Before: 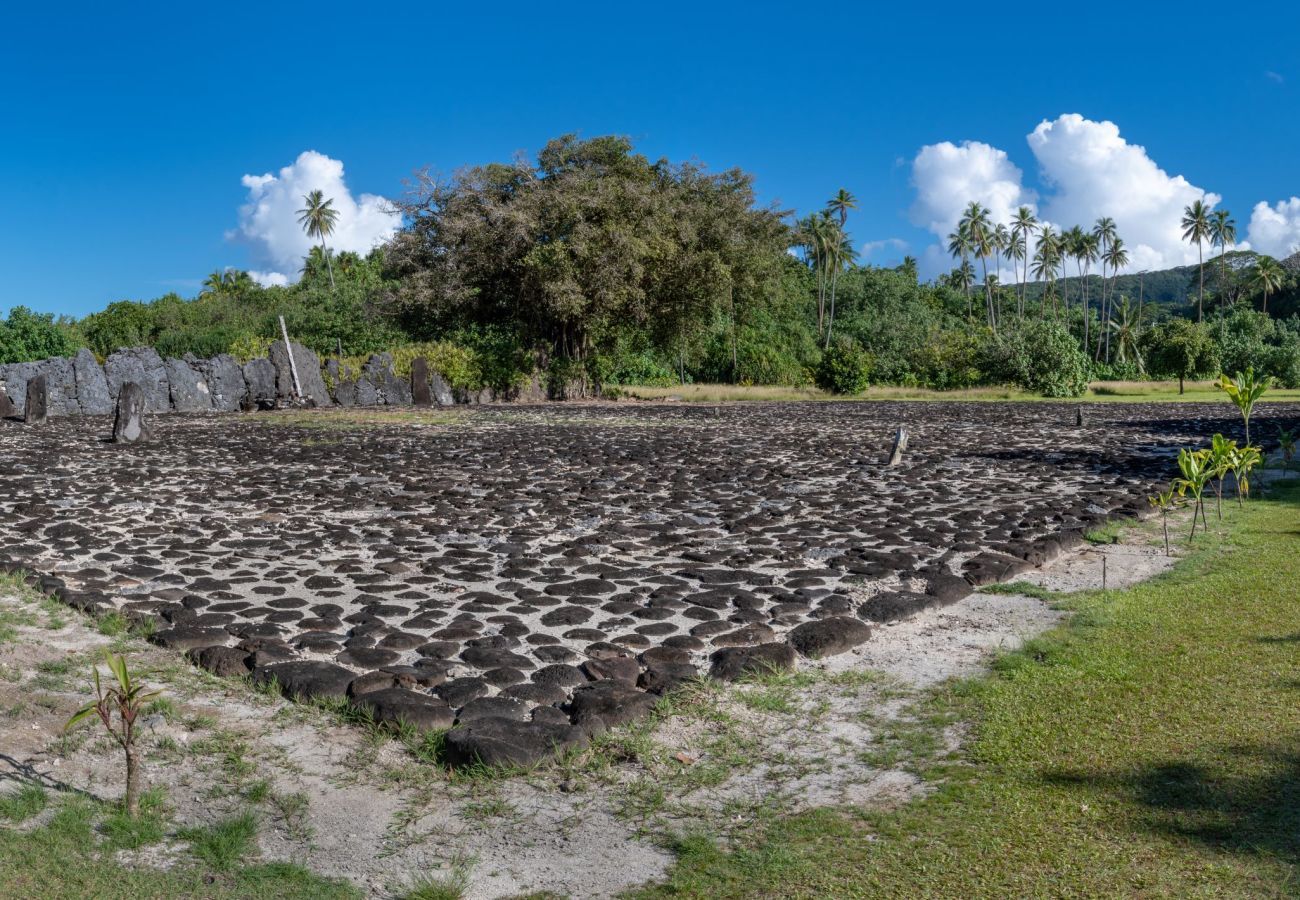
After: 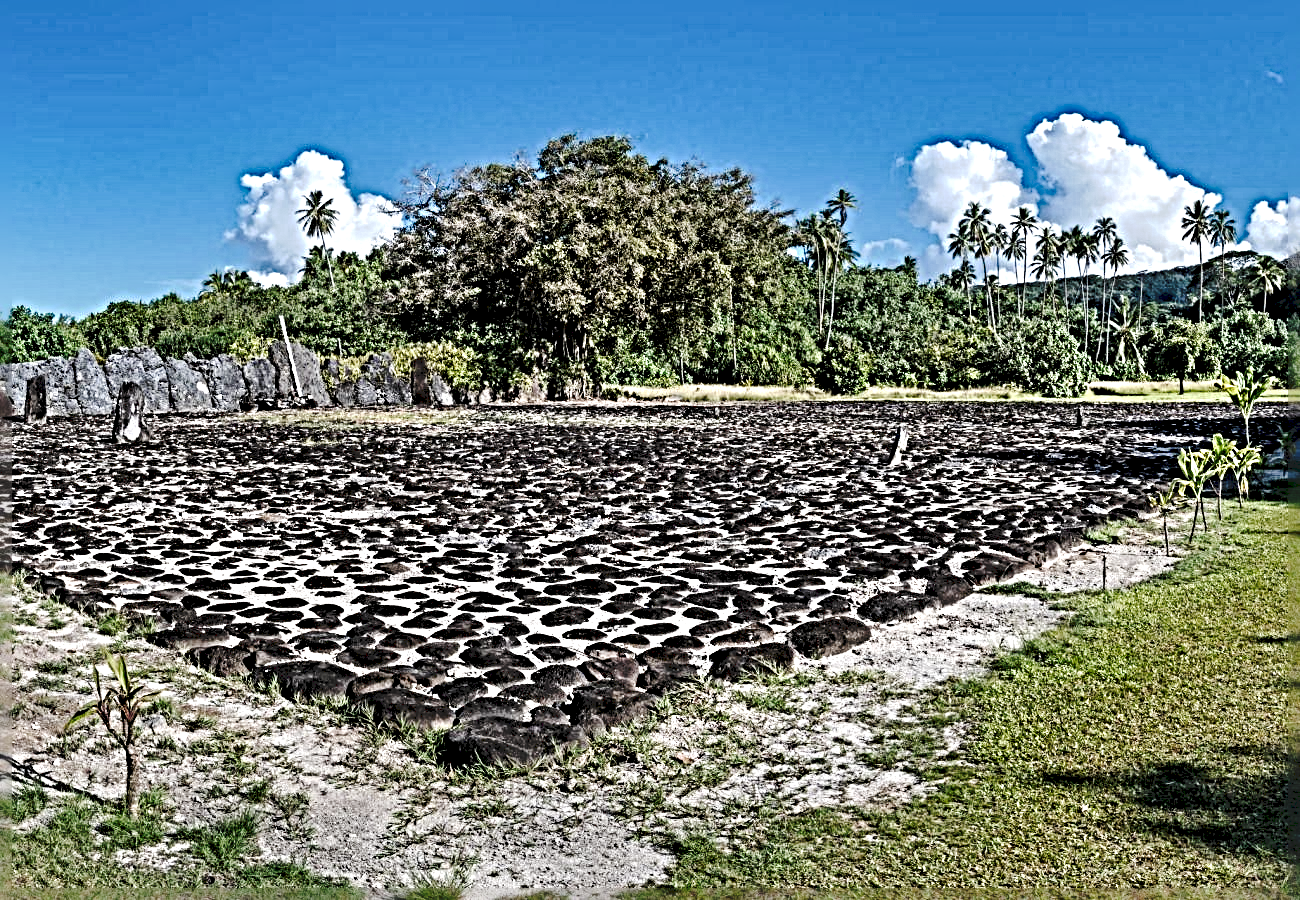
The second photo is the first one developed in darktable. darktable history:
tone curve: curves: ch0 [(0, 0) (0.003, 0.09) (0.011, 0.095) (0.025, 0.097) (0.044, 0.108) (0.069, 0.117) (0.1, 0.129) (0.136, 0.151) (0.177, 0.185) (0.224, 0.229) (0.277, 0.299) (0.335, 0.379) (0.399, 0.469) (0.468, 0.55) (0.543, 0.629) (0.623, 0.702) (0.709, 0.775) (0.801, 0.85) (0.898, 0.91) (1, 1)], preserve colors none
exposure: compensate highlight preservation false
contrast equalizer: y [[0.586, 0.584, 0.576, 0.565, 0.552, 0.539], [0.5 ×6], [0.97, 0.959, 0.919, 0.859, 0.789, 0.717], [0 ×6], [0 ×6]]
sharpen: radius 6.3, amount 1.8, threshold 0
